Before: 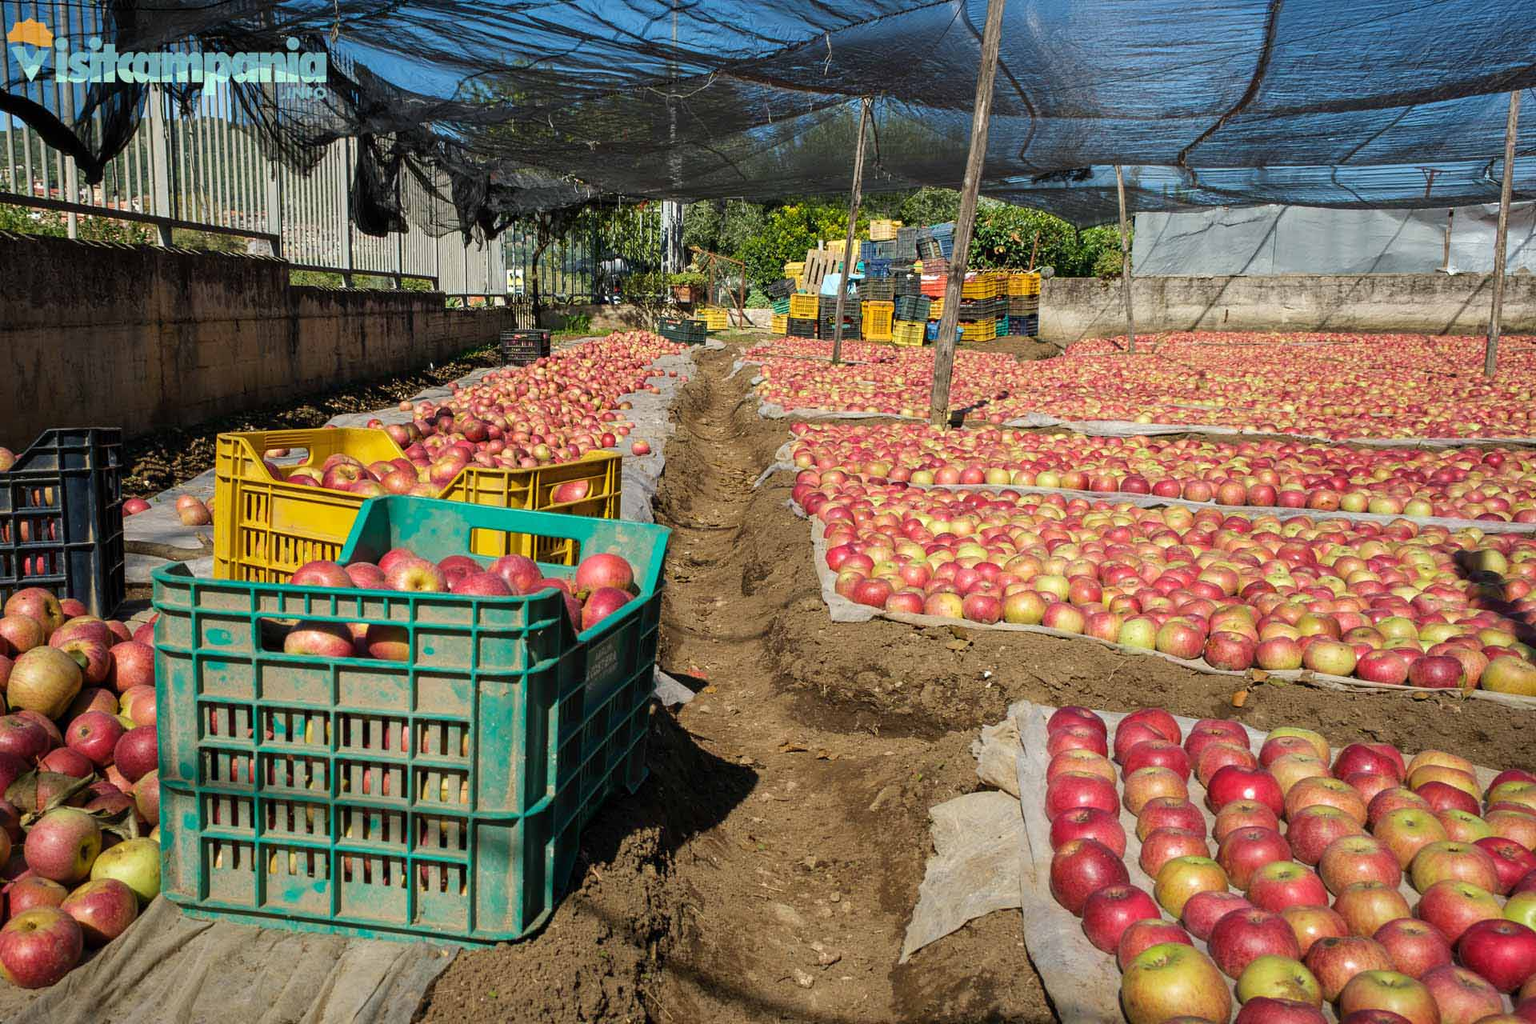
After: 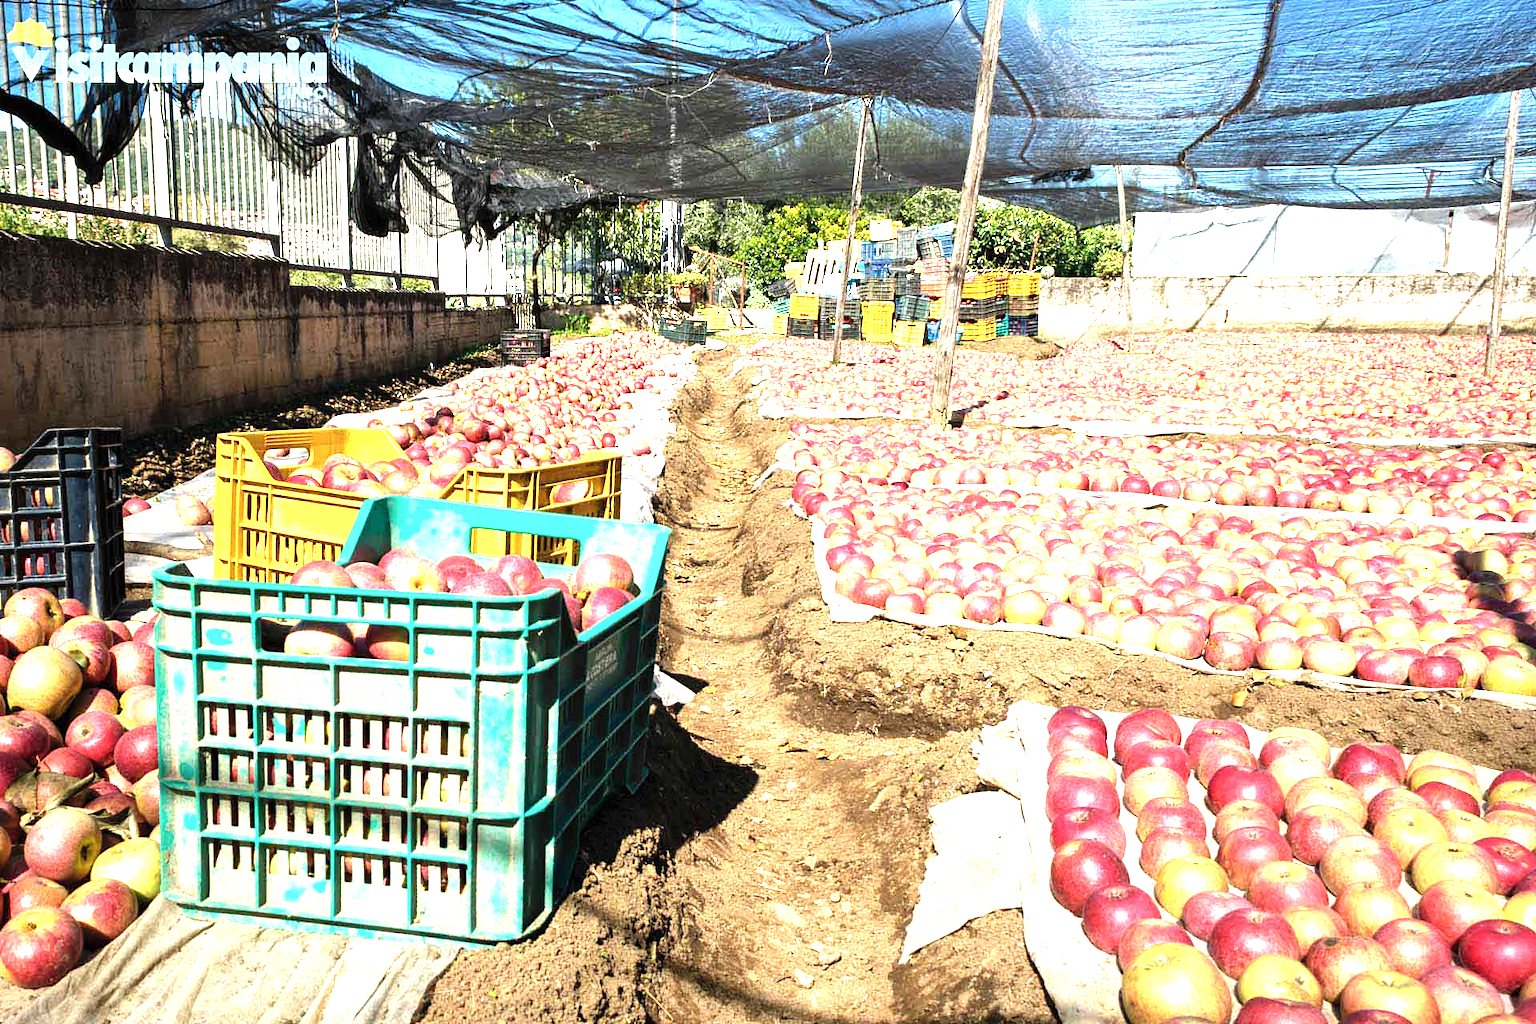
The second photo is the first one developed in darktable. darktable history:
contrast brightness saturation: contrast 0.042, saturation 0.072
levels: white 99.91%, levels [0, 0.281, 0.562]
color correction: highlights b* -0.018, saturation 0.771
